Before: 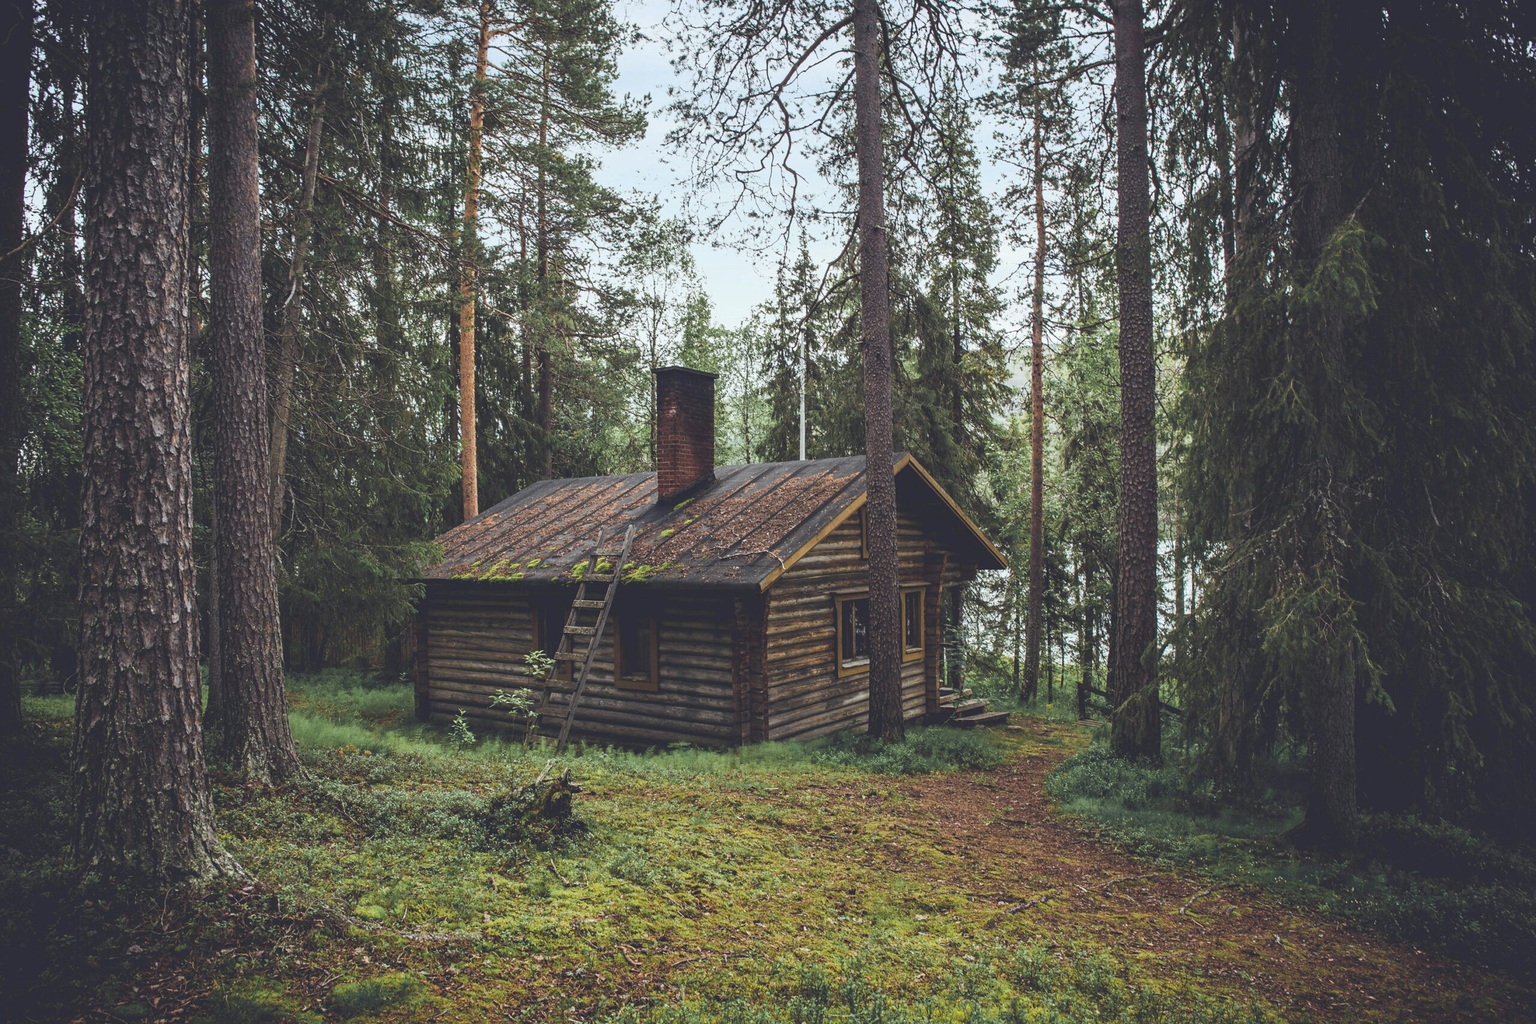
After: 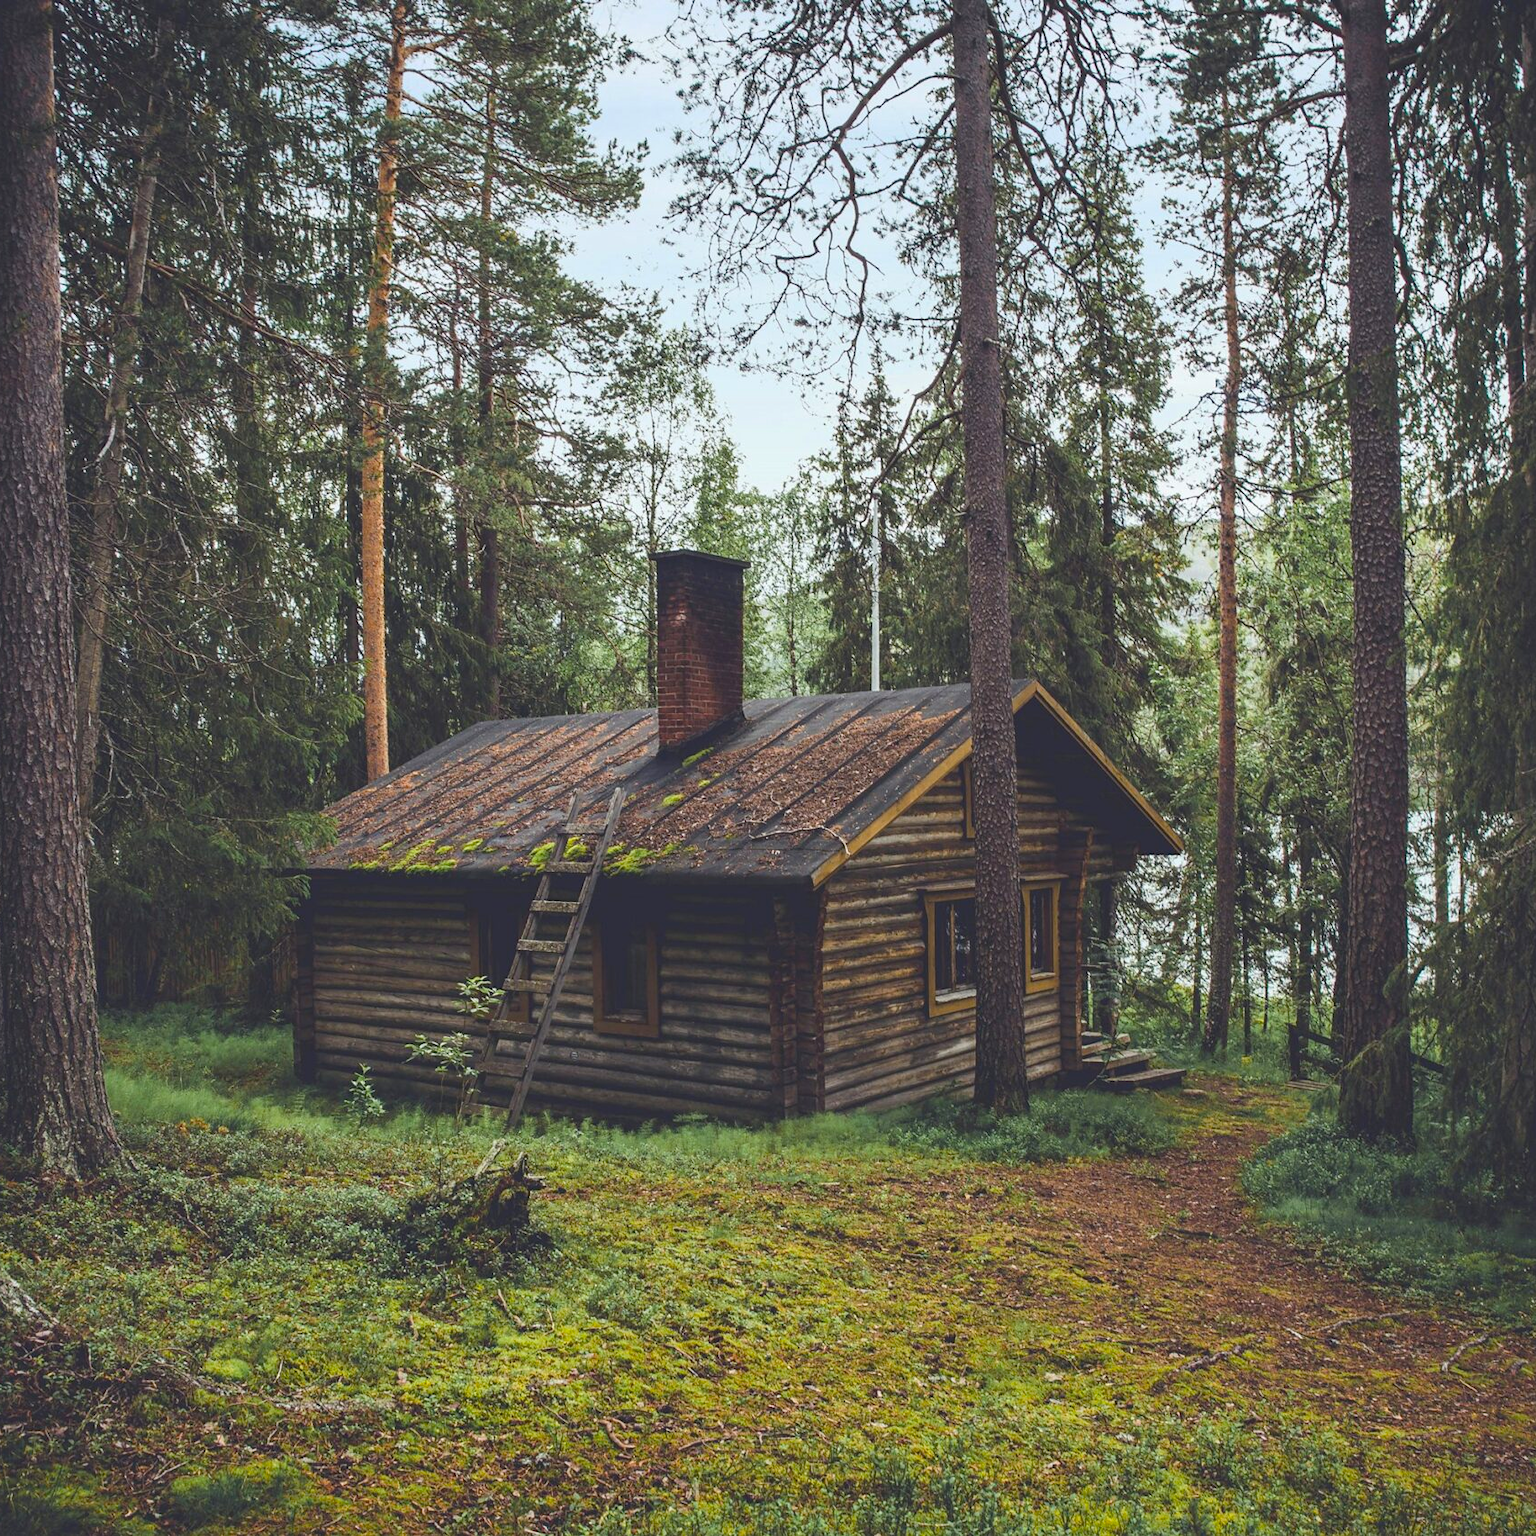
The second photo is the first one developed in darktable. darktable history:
color balance: output saturation 120%
crop and rotate: left 14.292%, right 19.041%
